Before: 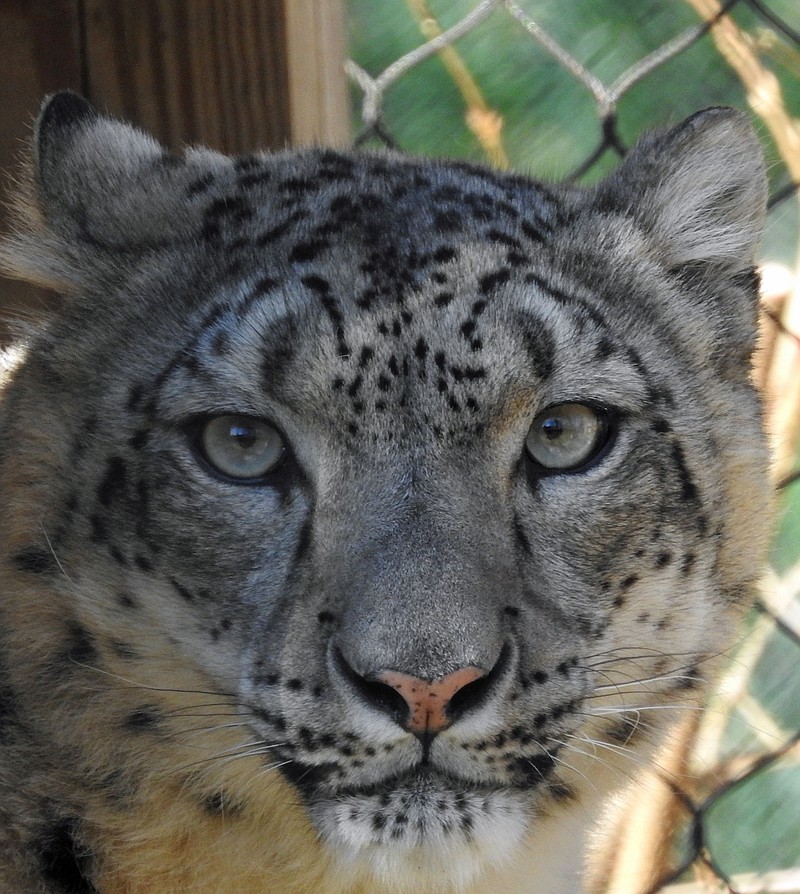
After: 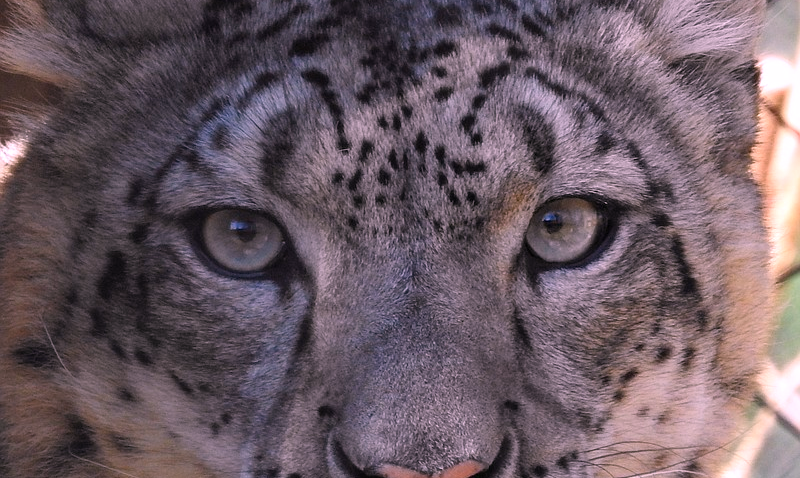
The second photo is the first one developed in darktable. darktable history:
crop and rotate: top 23.043%, bottom 23.437%
white balance: red 1.188, blue 1.11
